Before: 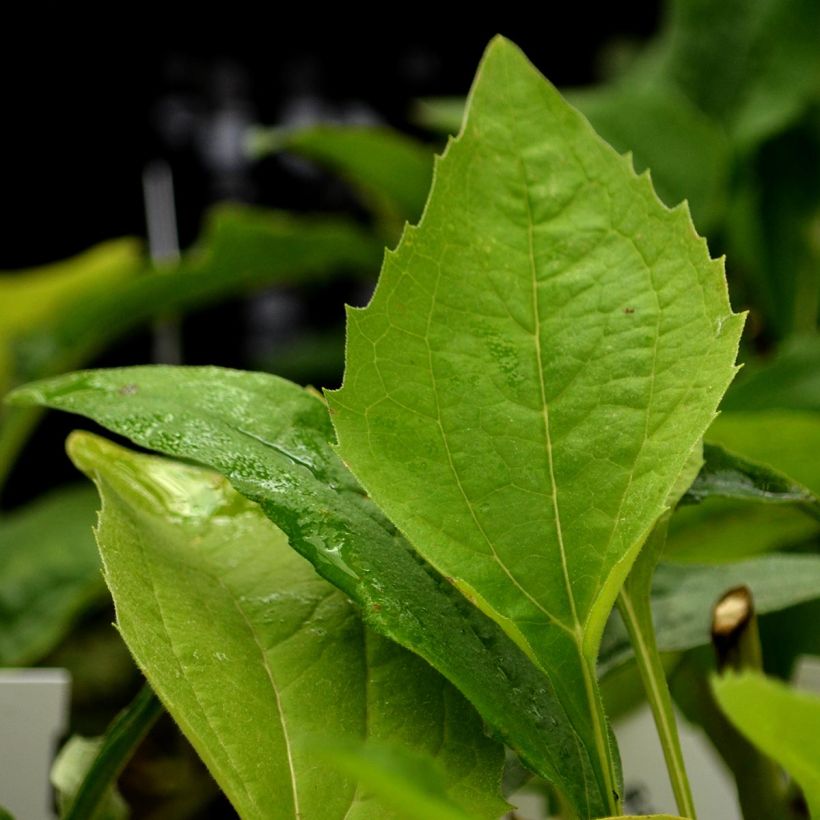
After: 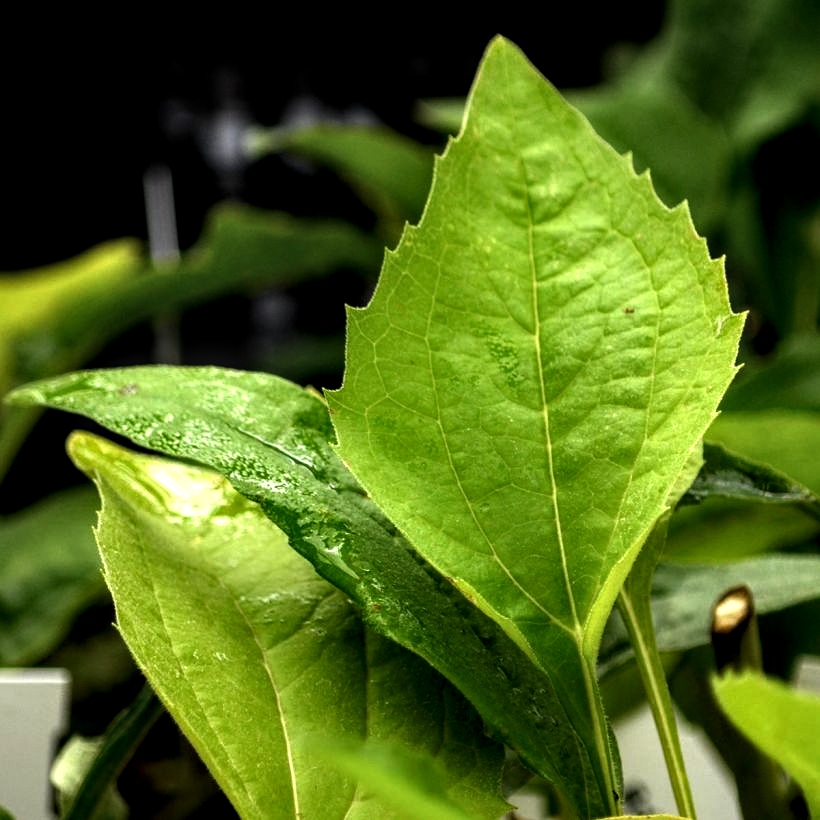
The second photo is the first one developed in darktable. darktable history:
tone equalizer: -8 EV -1.09 EV, -7 EV -1.03 EV, -6 EV -0.858 EV, -5 EV -0.577 EV, -3 EV 0.59 EV, -2 EV 0.883 EV, -1 EV 1.01 EV, +0 EV 1.06 EV, edges refinement/feathering 500, mask exposure compensation -1.57 EV, preserve details guided filter
local contrast: detail 150%
